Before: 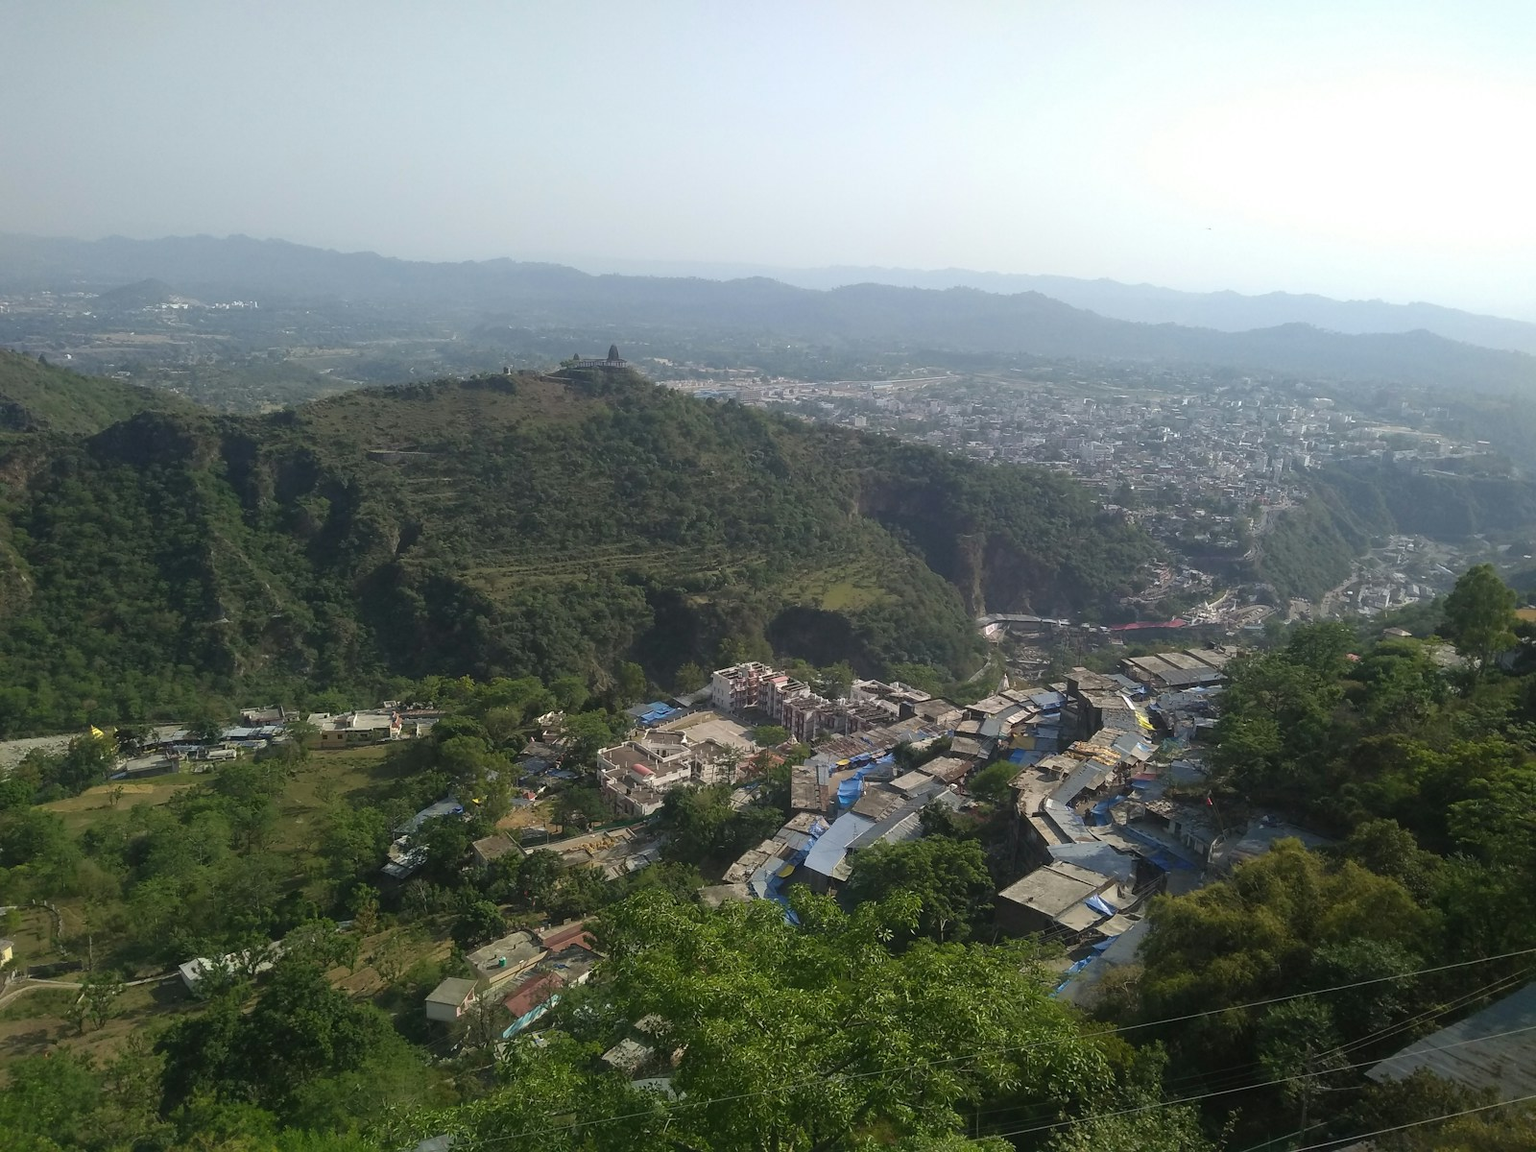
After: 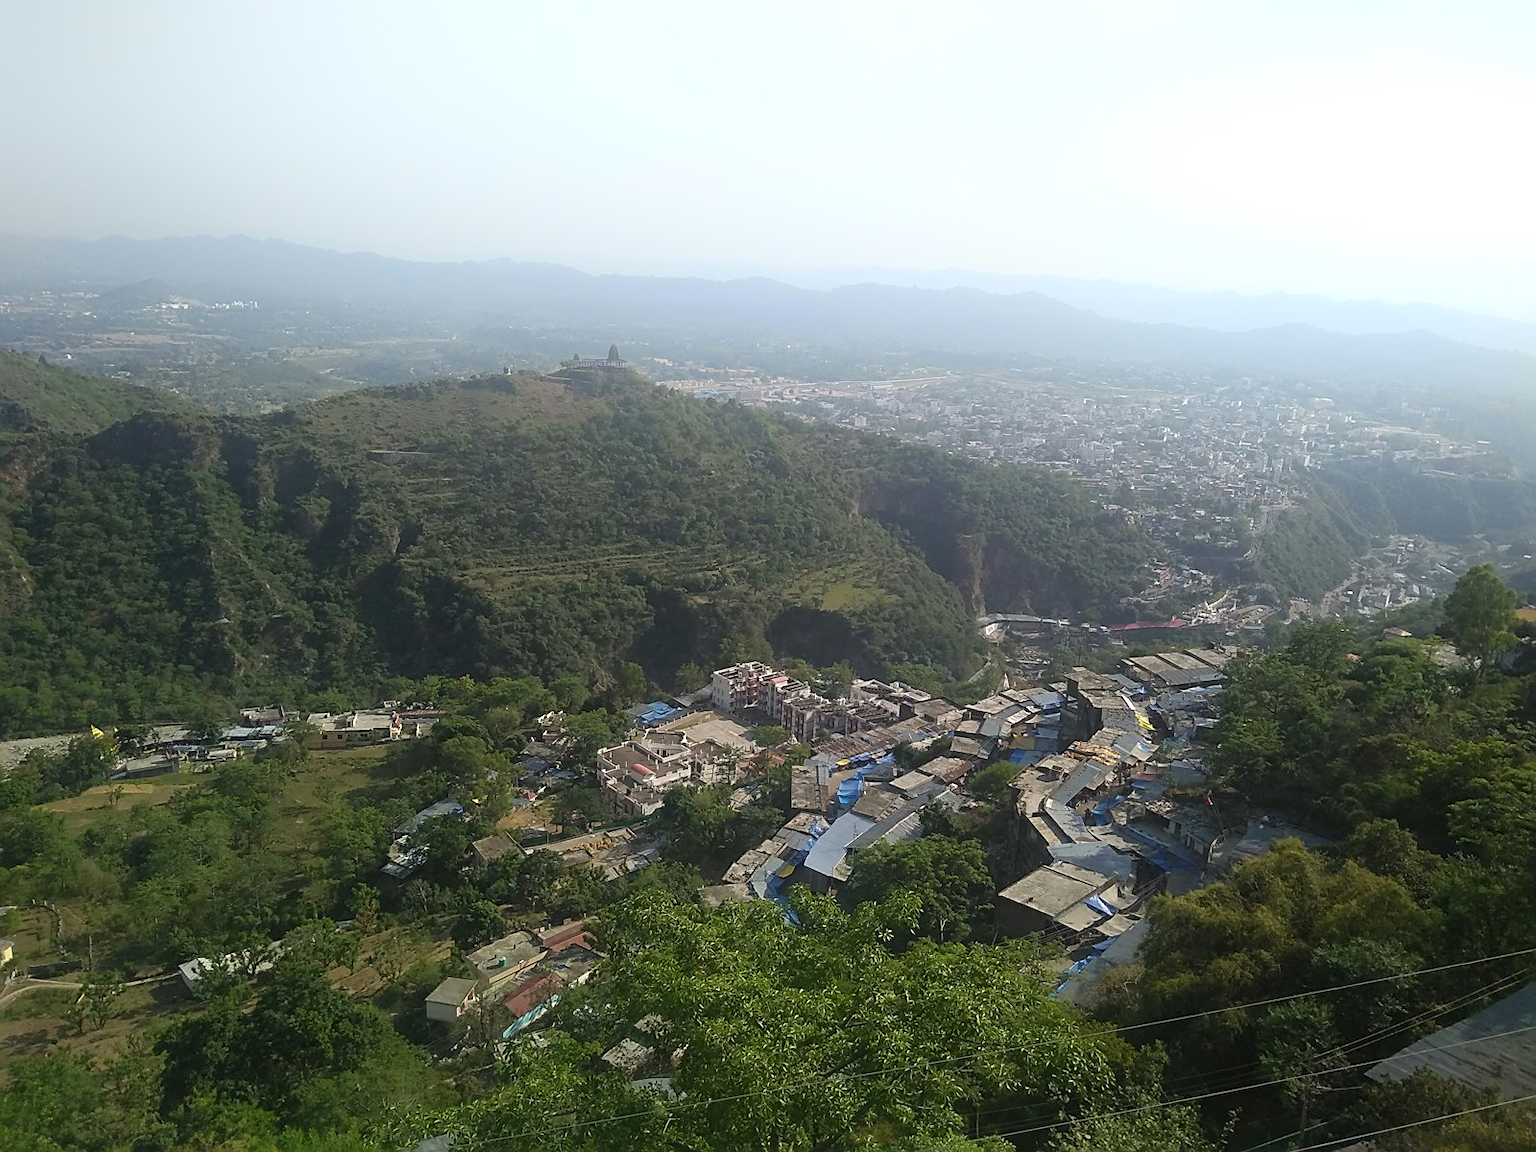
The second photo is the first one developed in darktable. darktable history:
bloom: size 38%, threshold 95%, strength 30%
sharpen: on, module defaults
